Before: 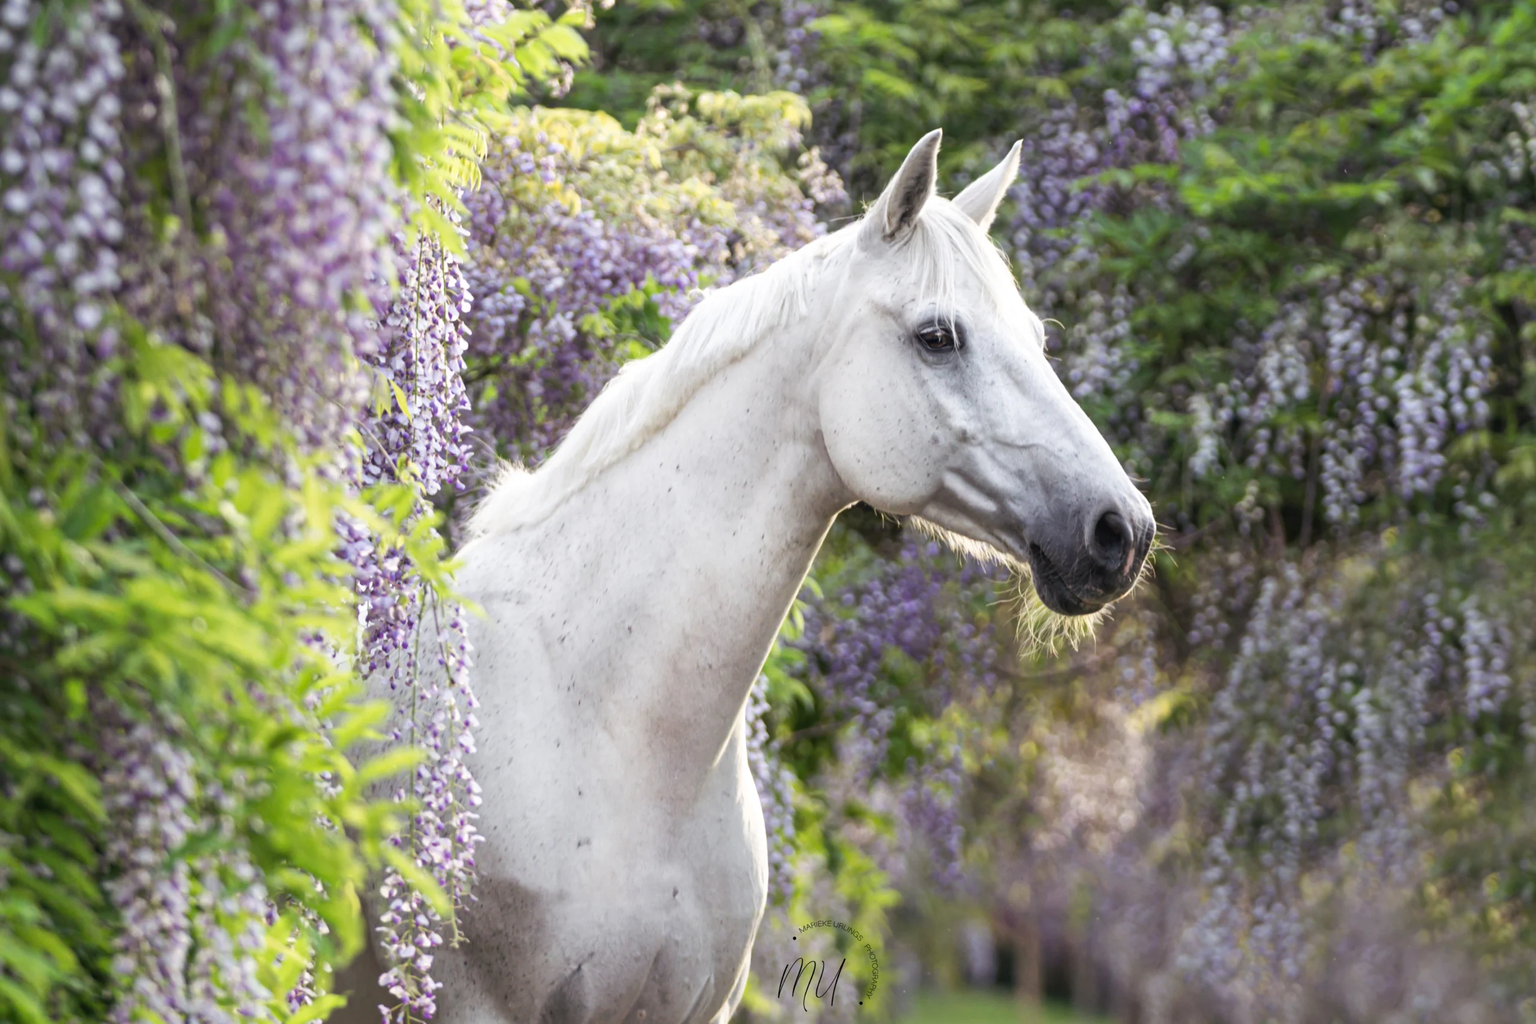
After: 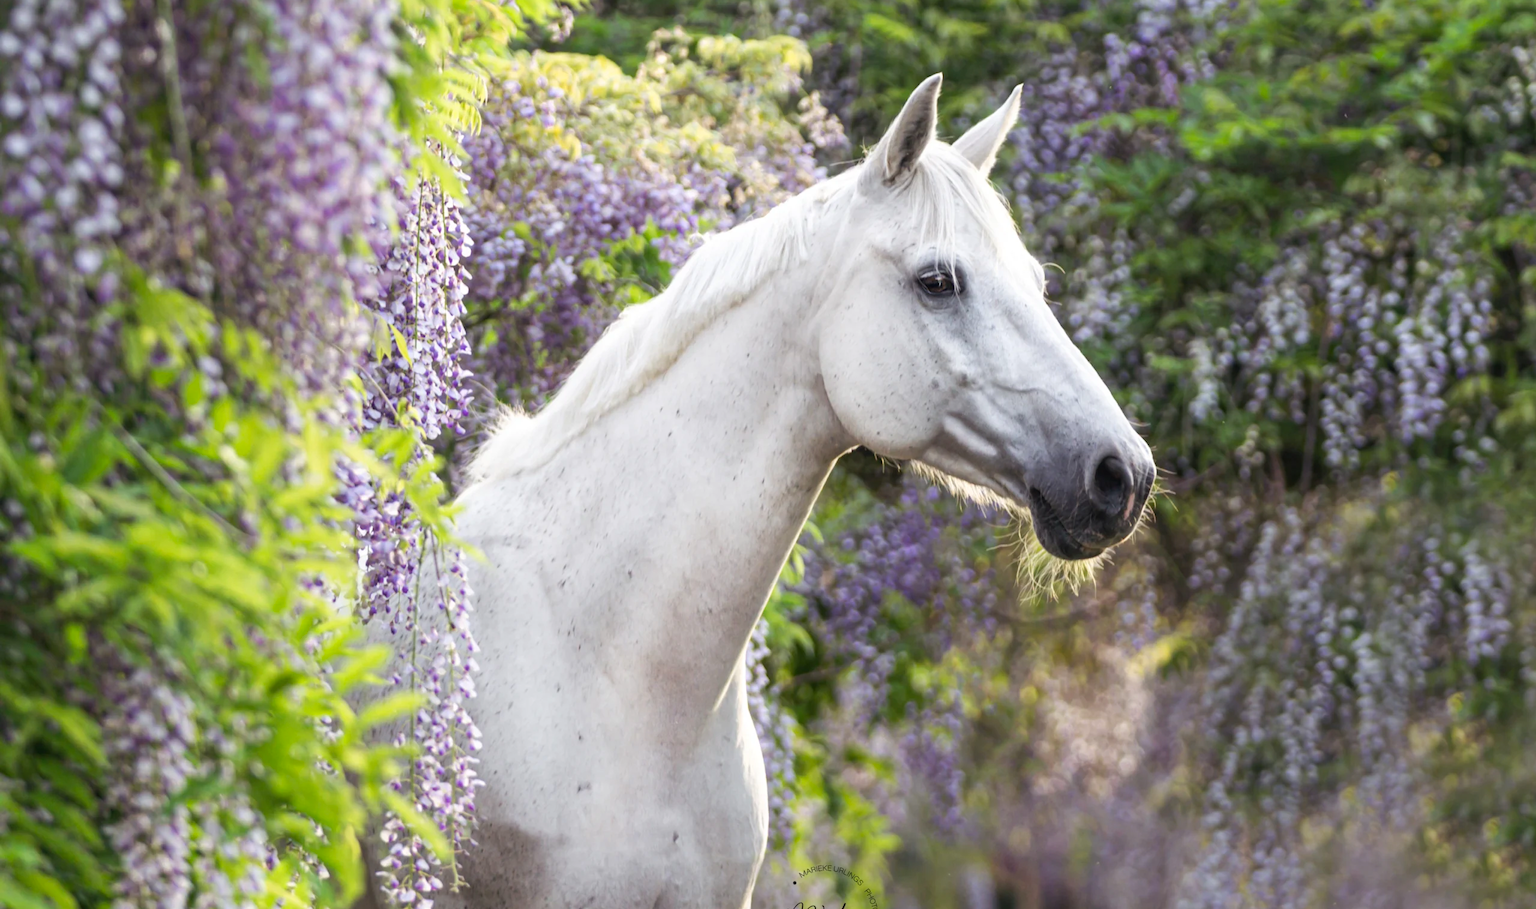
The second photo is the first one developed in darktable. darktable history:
contrast brightness saturation: saturation 0.121
crop and rotate: top 5.501%, bottom 5.642%
